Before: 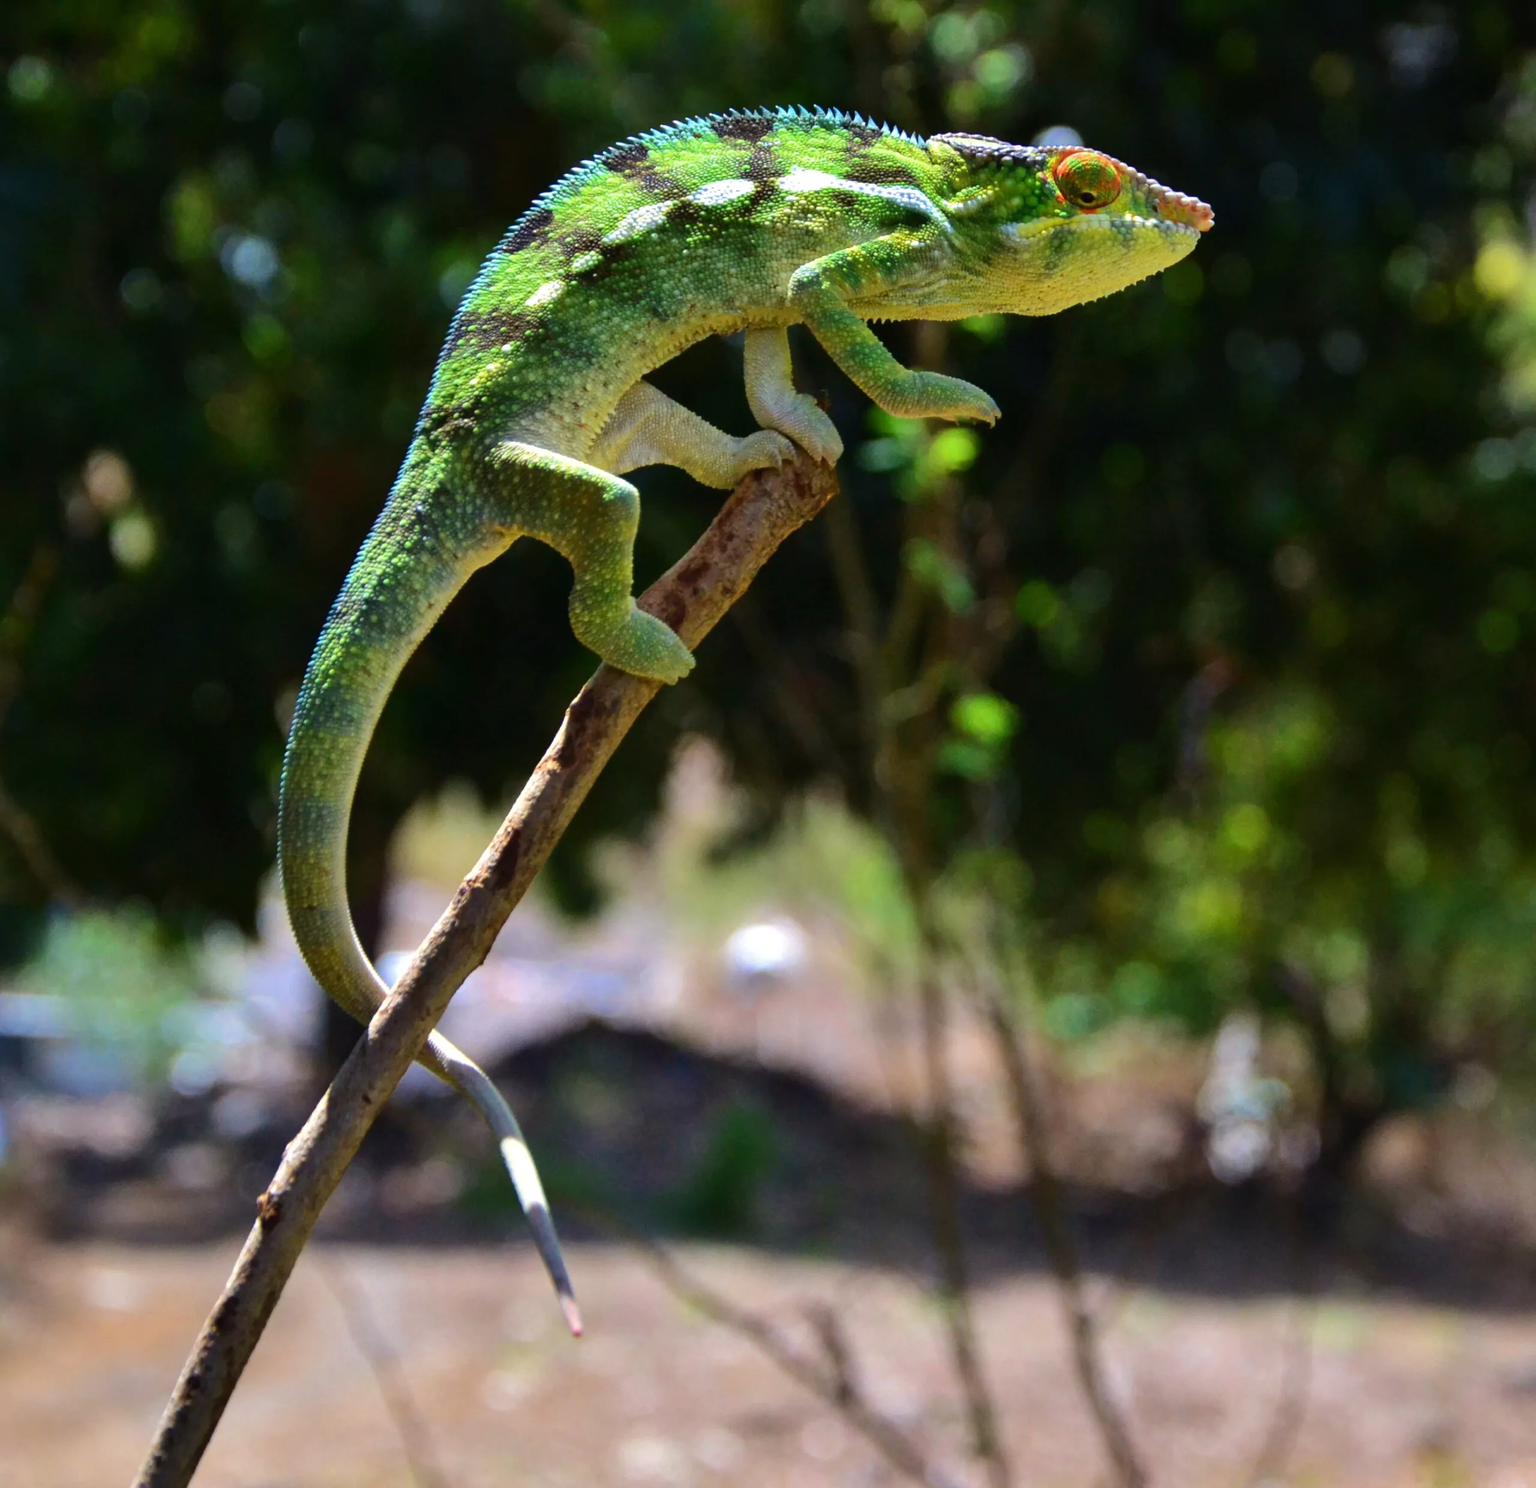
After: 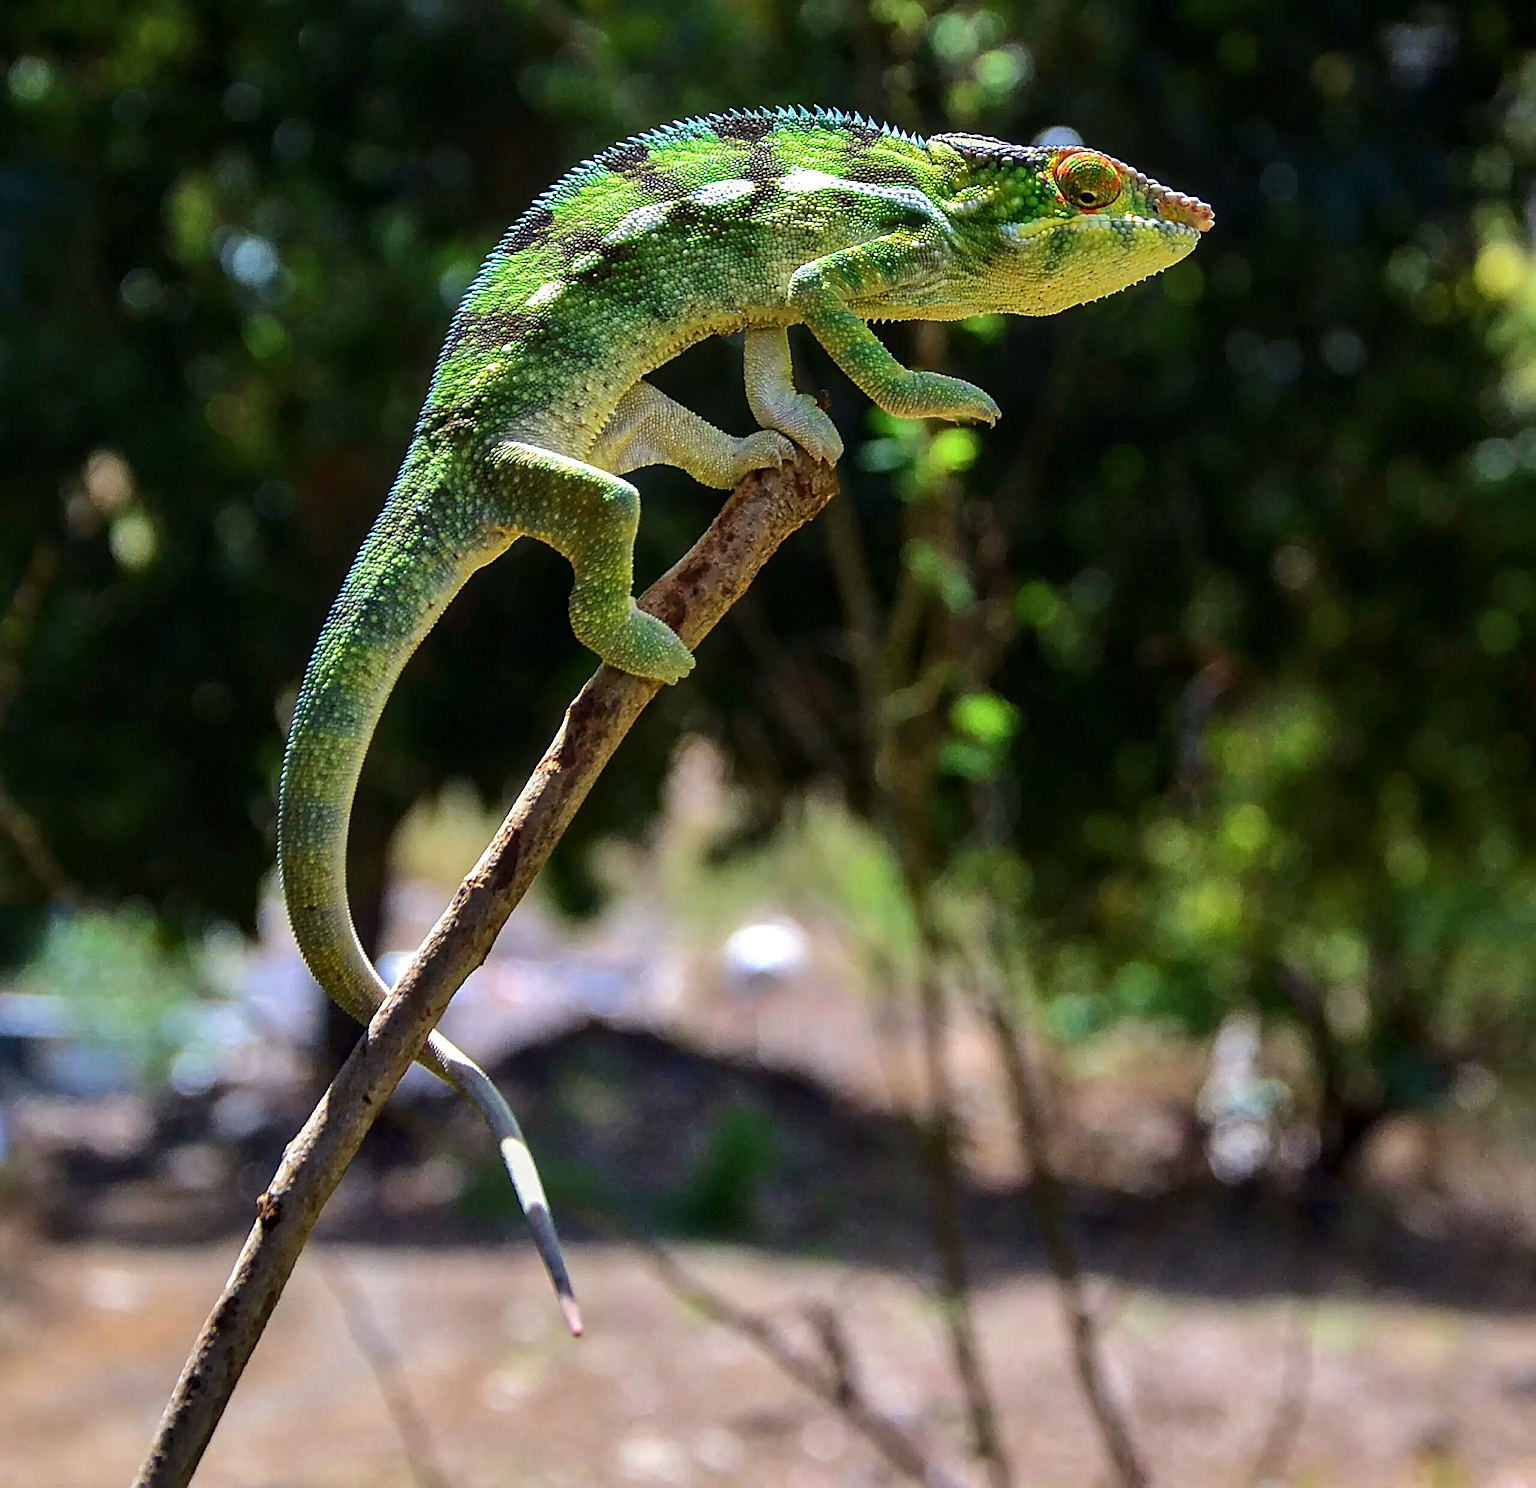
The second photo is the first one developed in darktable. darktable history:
local contrast: detail 130%
sharpen: amount 1.861
